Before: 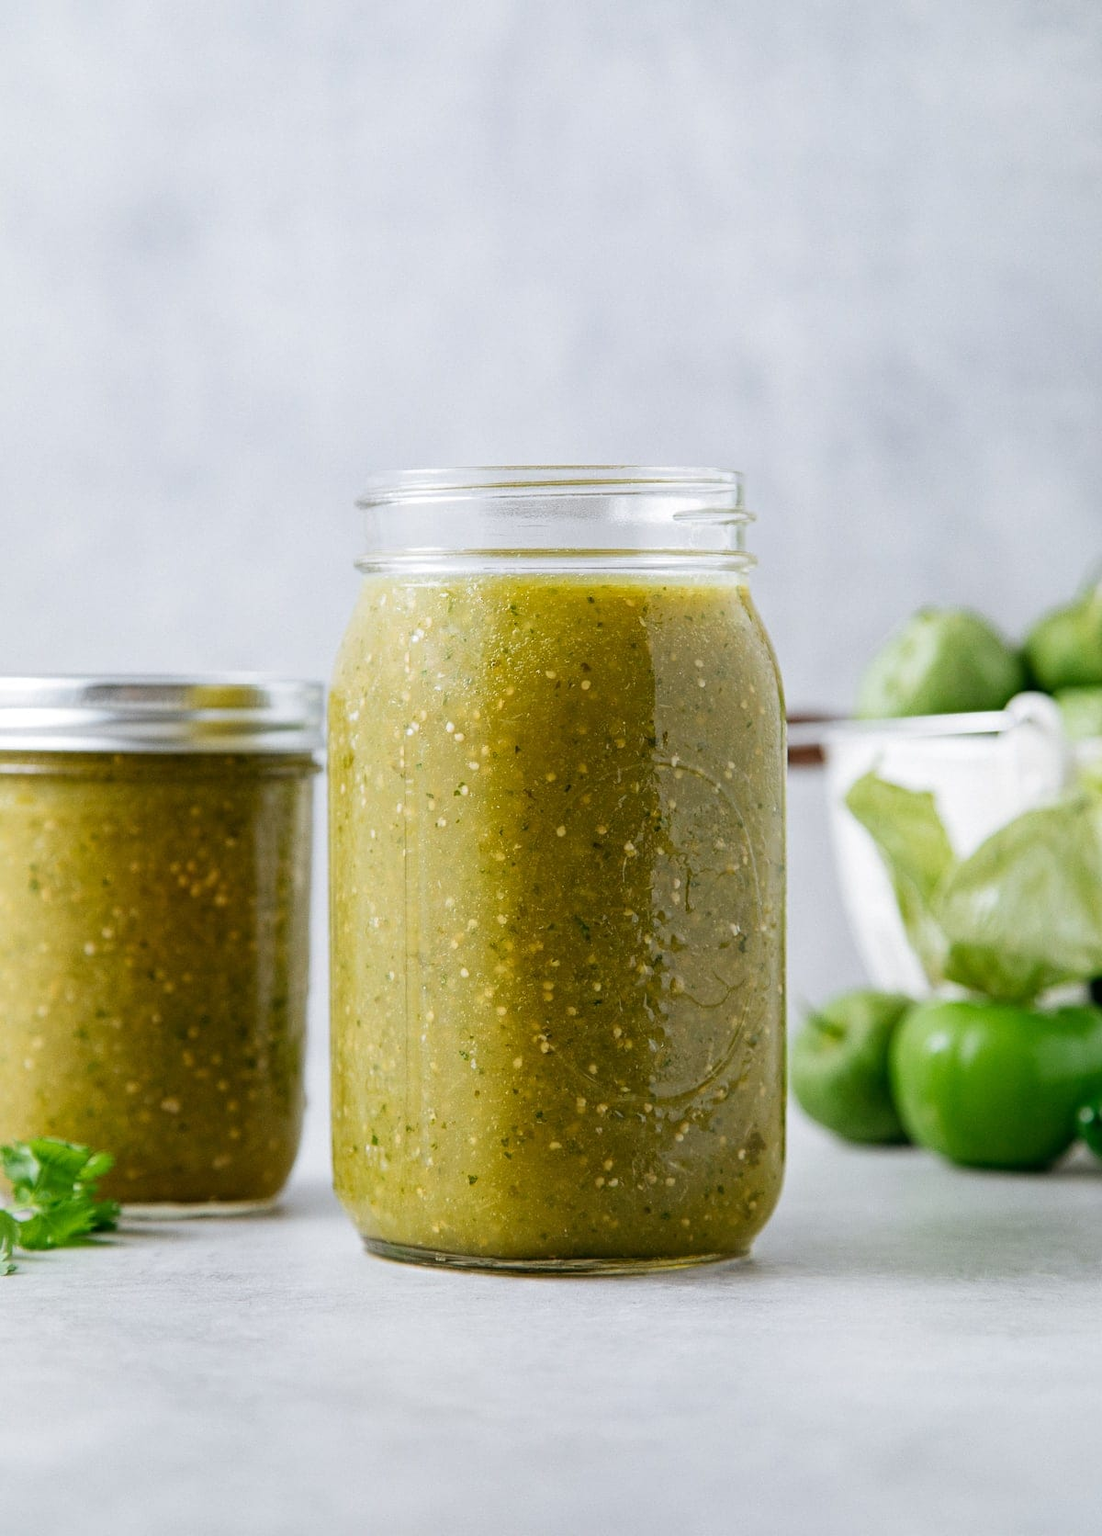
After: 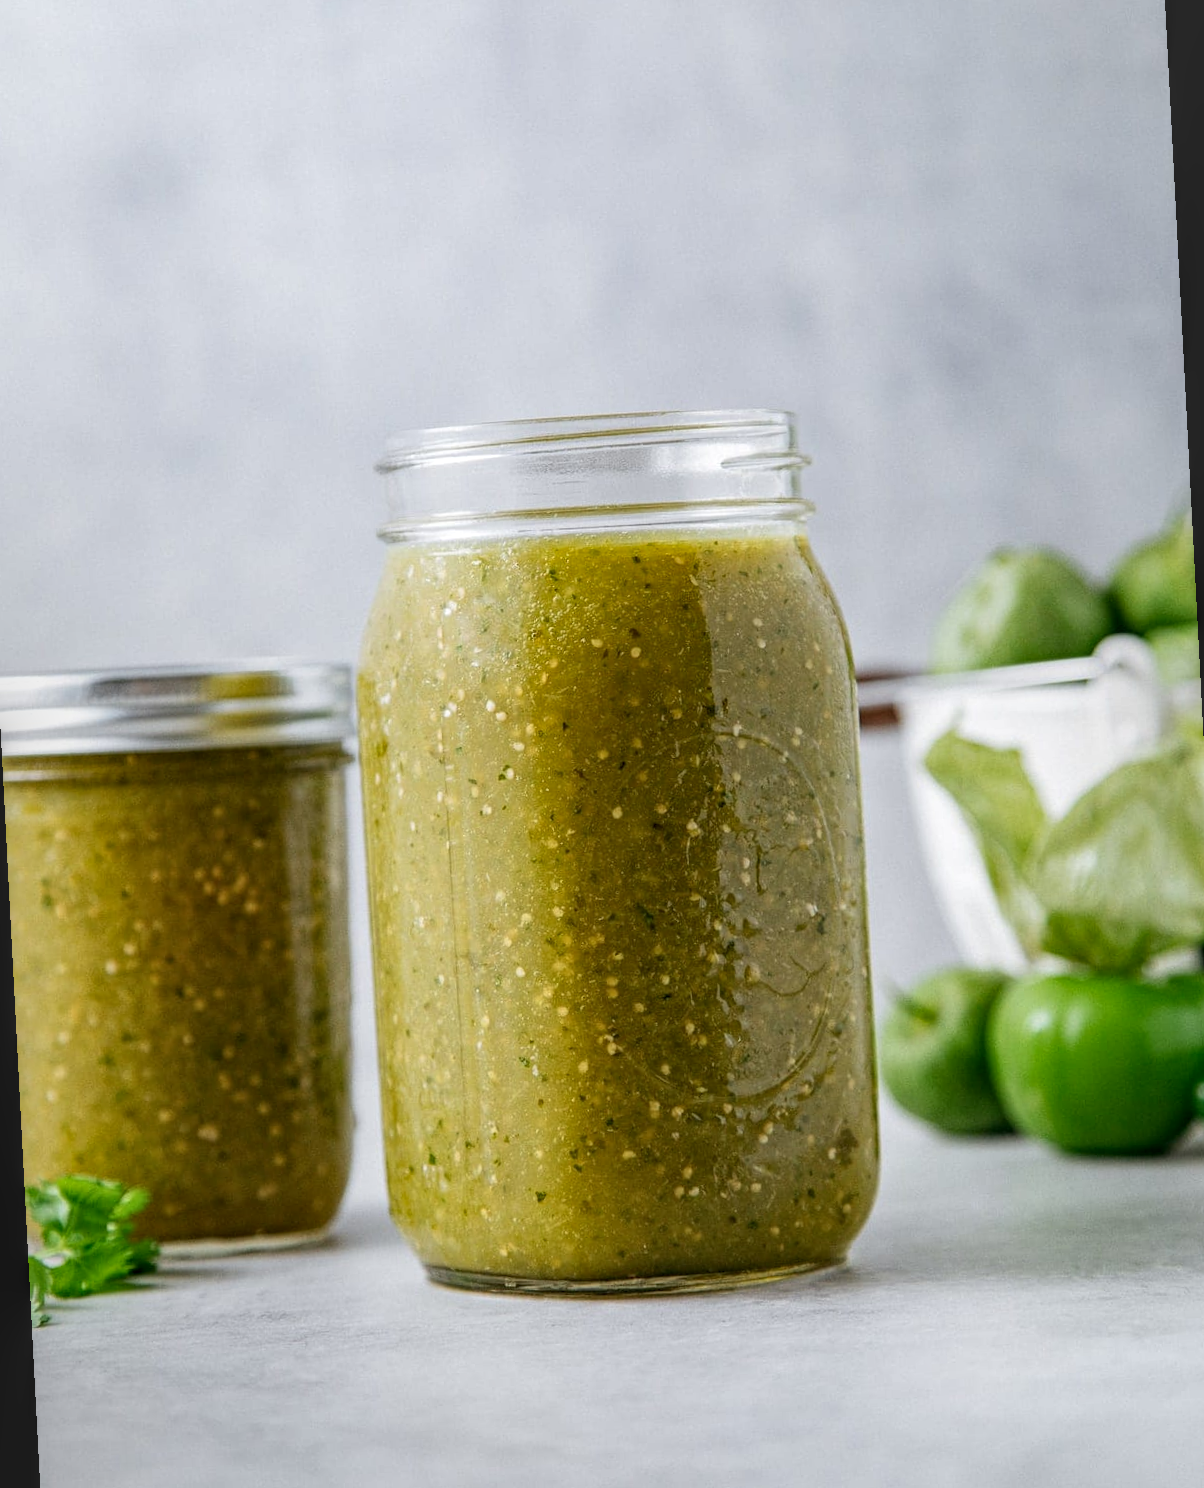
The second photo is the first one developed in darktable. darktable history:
rotate and perspective: rotation -3°, crop left 0.031, crop right 0.968, crop top 0.07, crop bottom 0.93
local contrast: highlights 0%, shadows 0%, detail 133%
